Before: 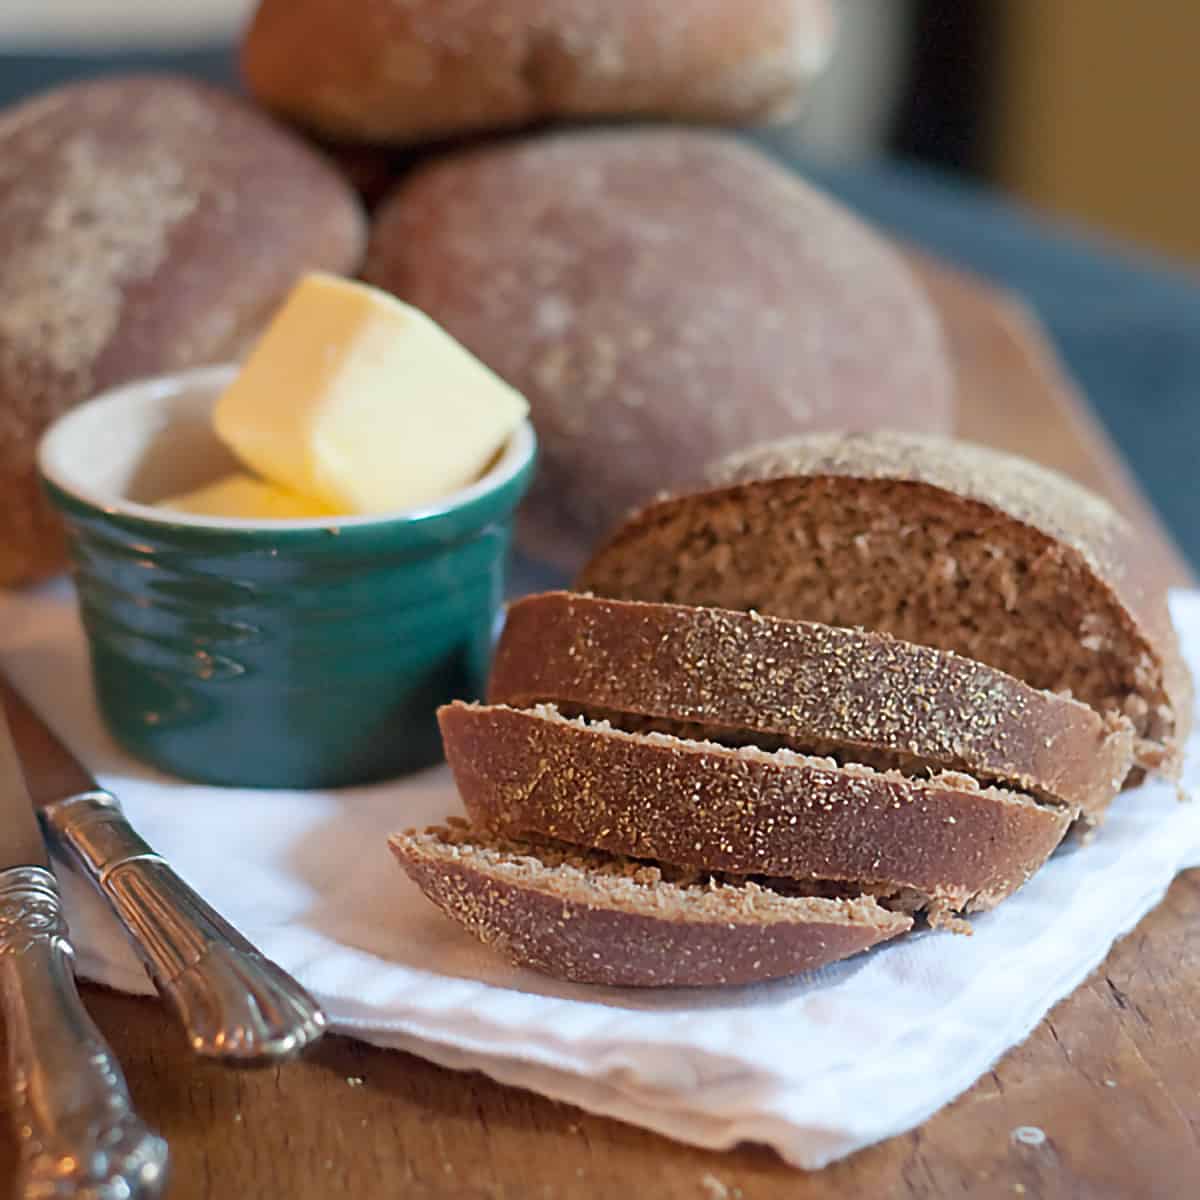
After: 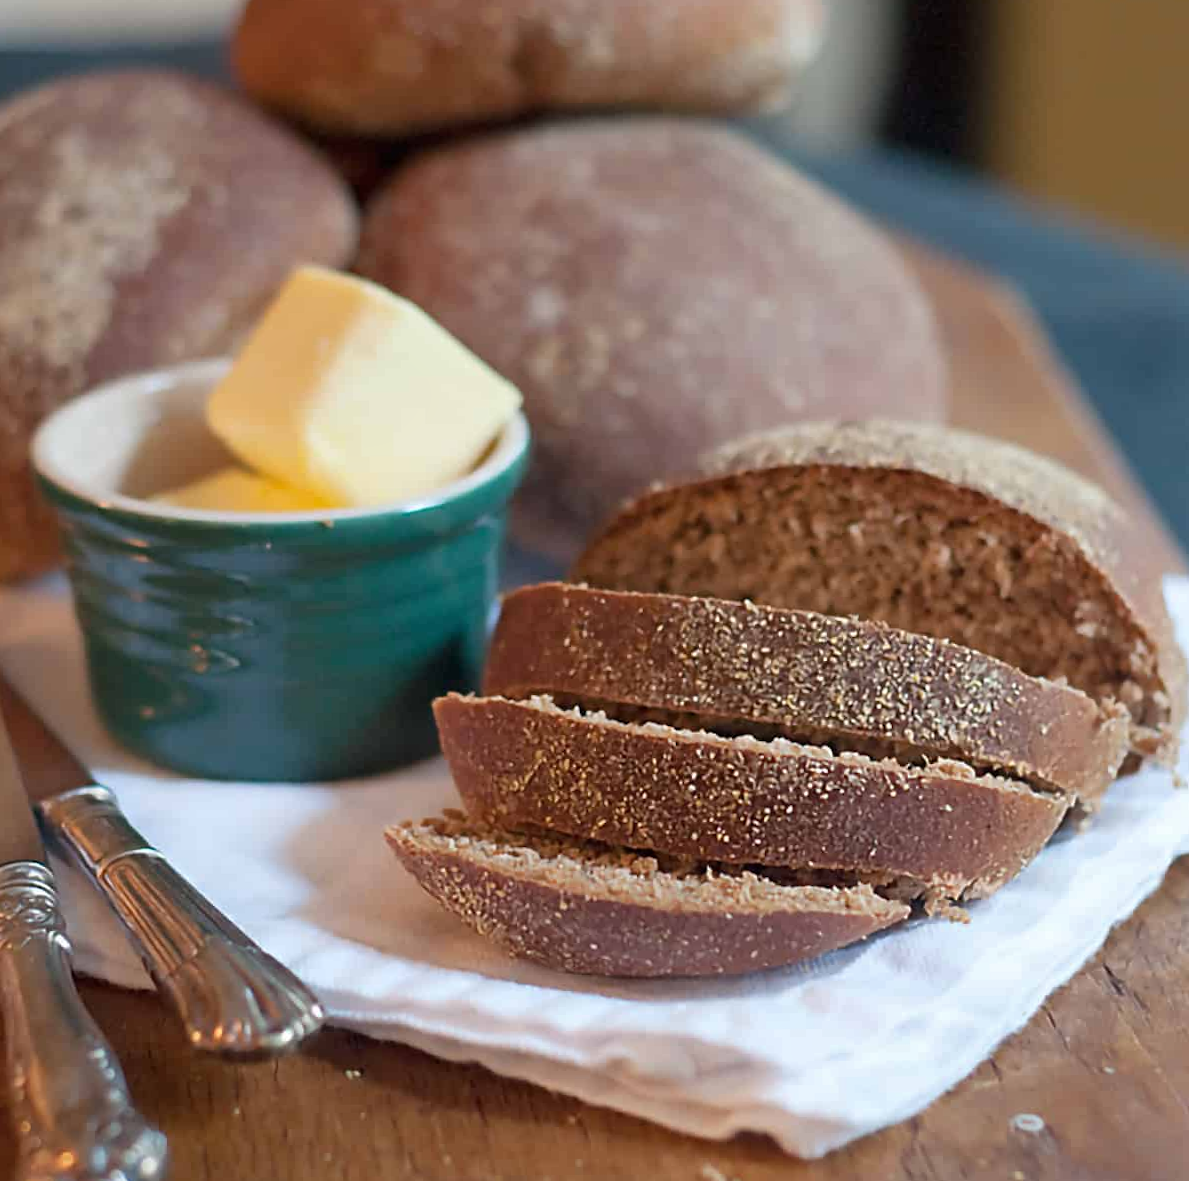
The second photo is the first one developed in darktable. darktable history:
rotate and perspective: rotation -0.45°, automatic cropping original format, crop left 0.008, crop right 0.992, crop top 0.012, crop bottom 0.988
shadows and highlights: shadows 25, highlights -48, soften with gaussian
